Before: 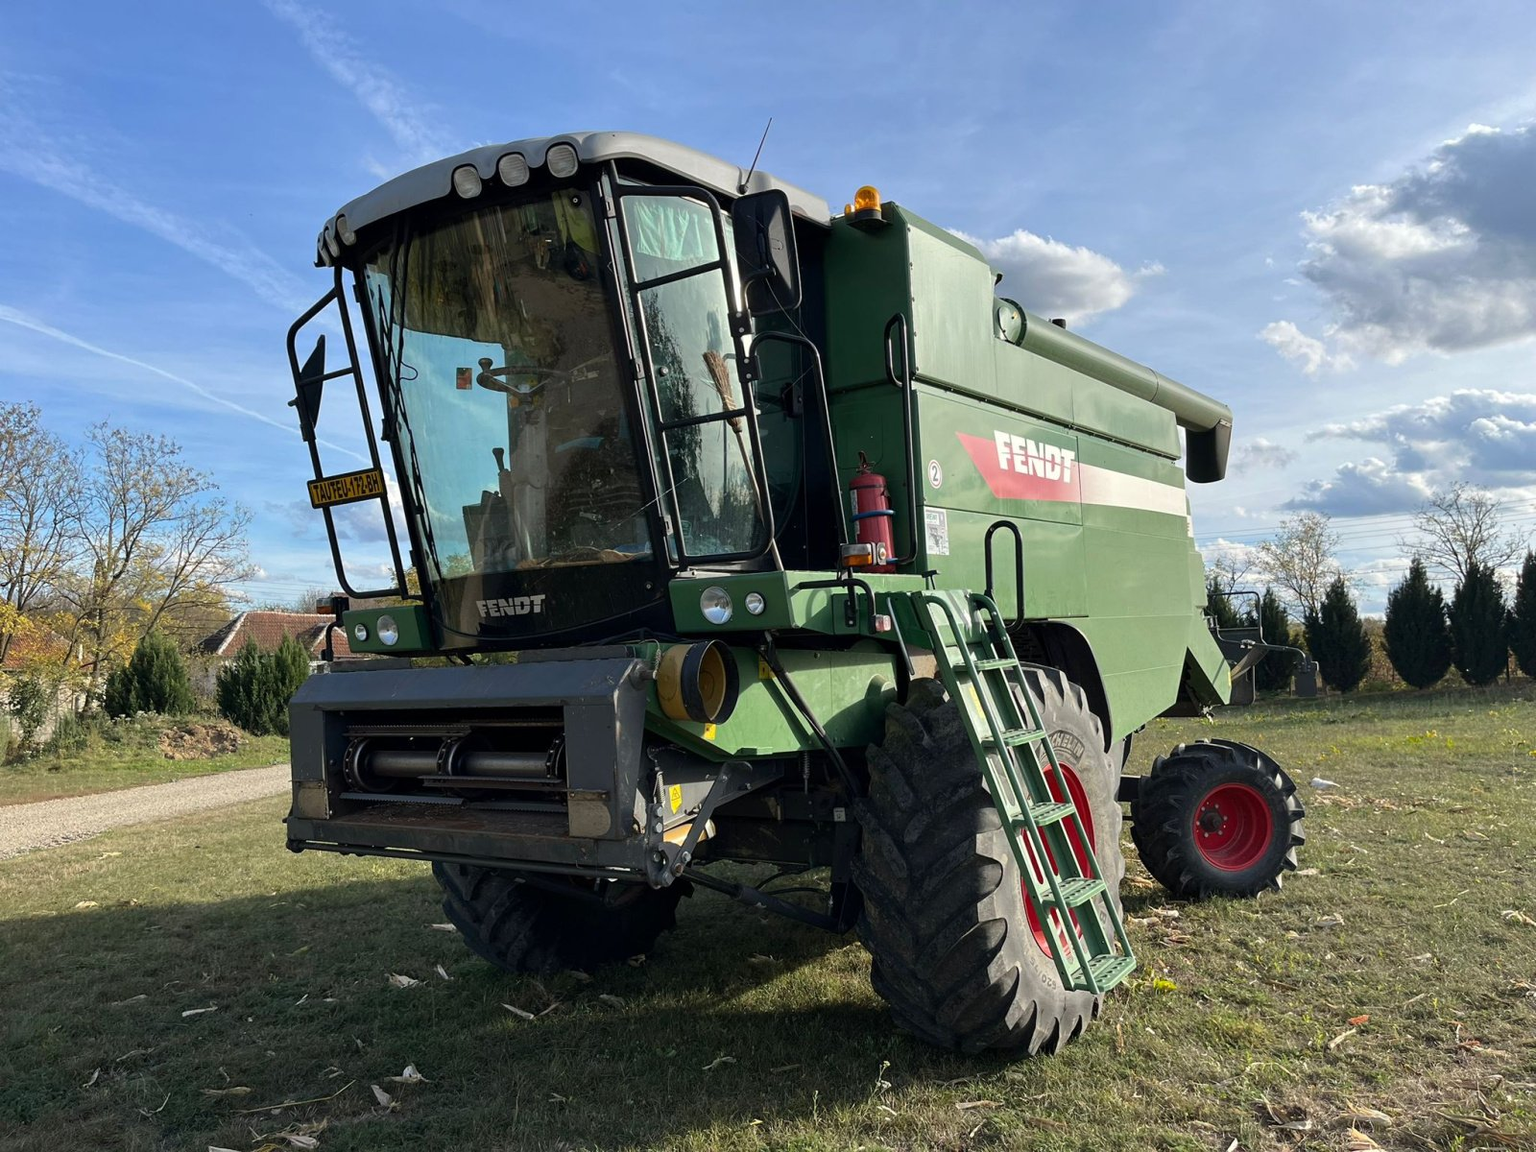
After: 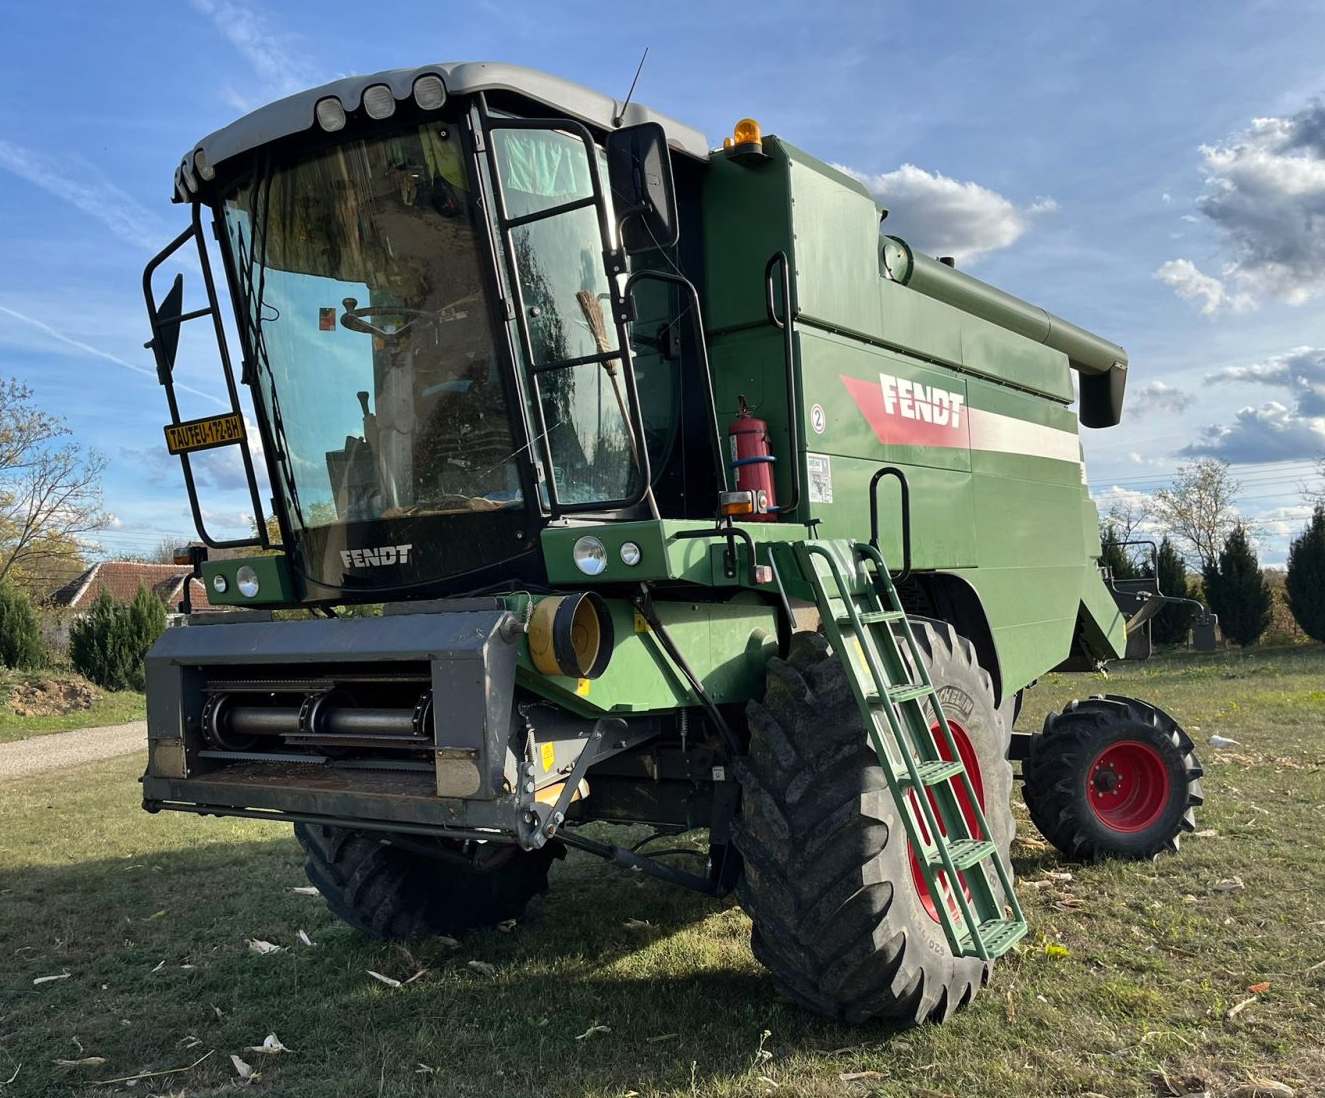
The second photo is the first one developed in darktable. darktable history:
shadows and highlights: low approximation 0.01, soften with gaussian
crop: left 9.807%, top 6.259%, right 7.334%, bottom 2.177%
